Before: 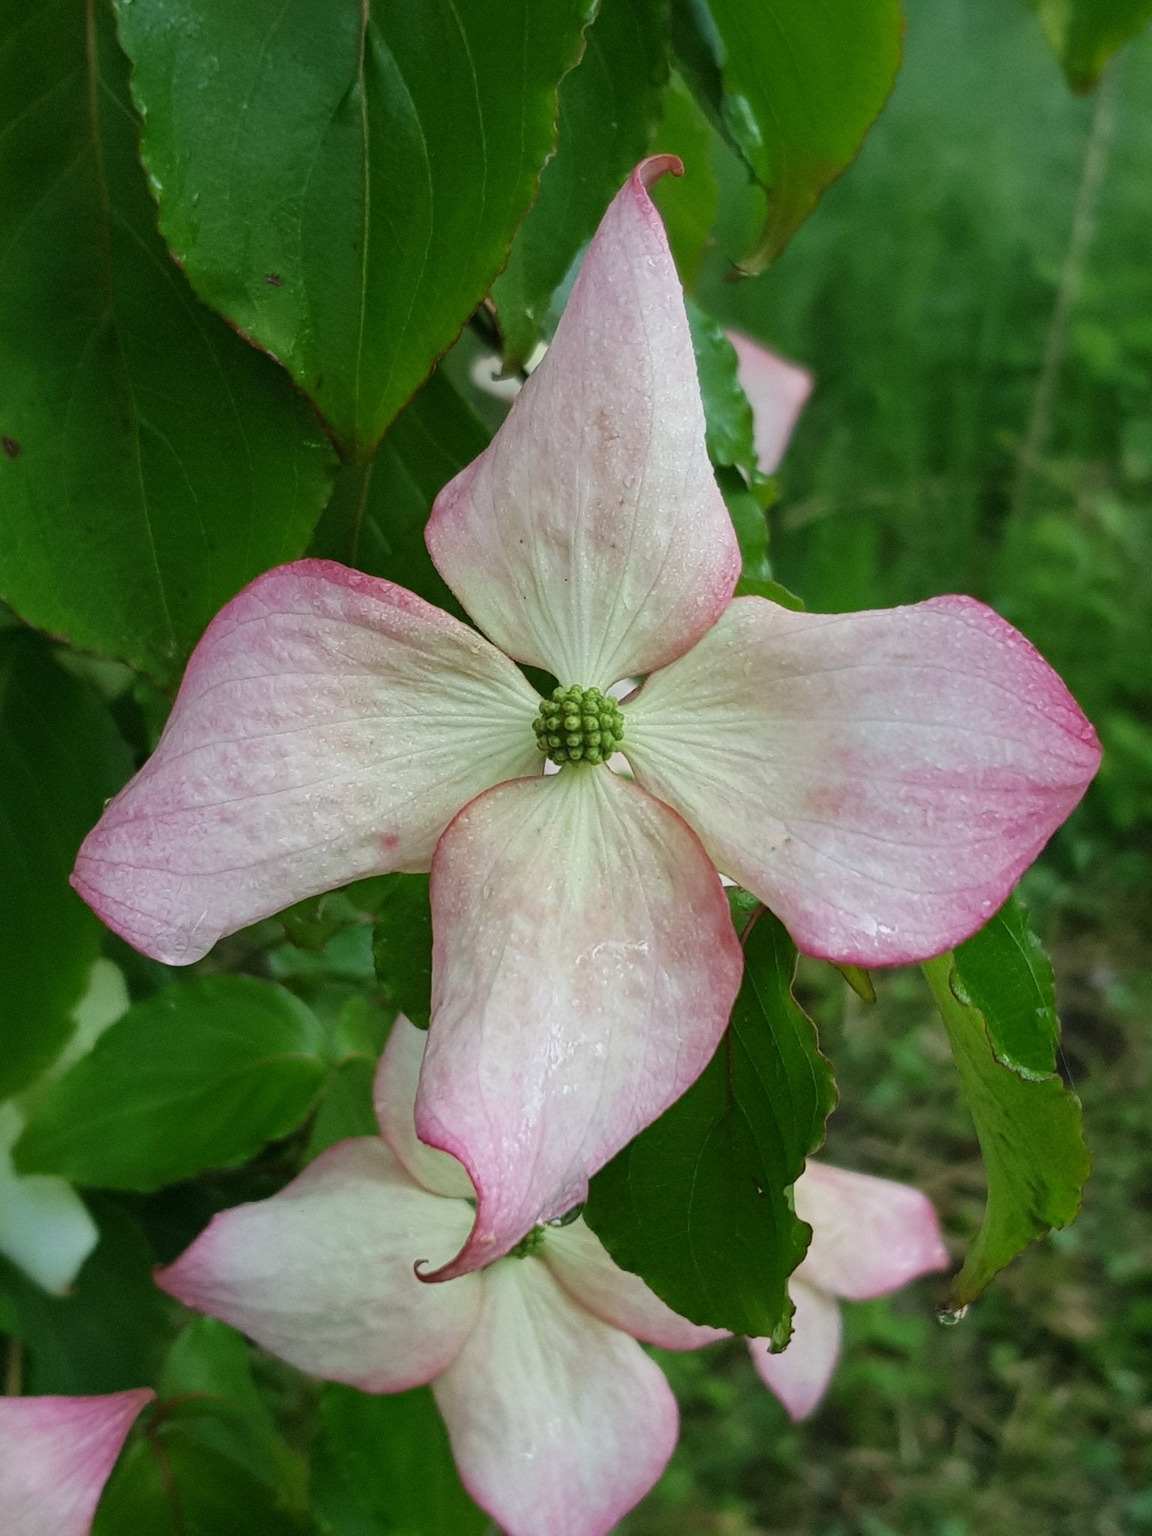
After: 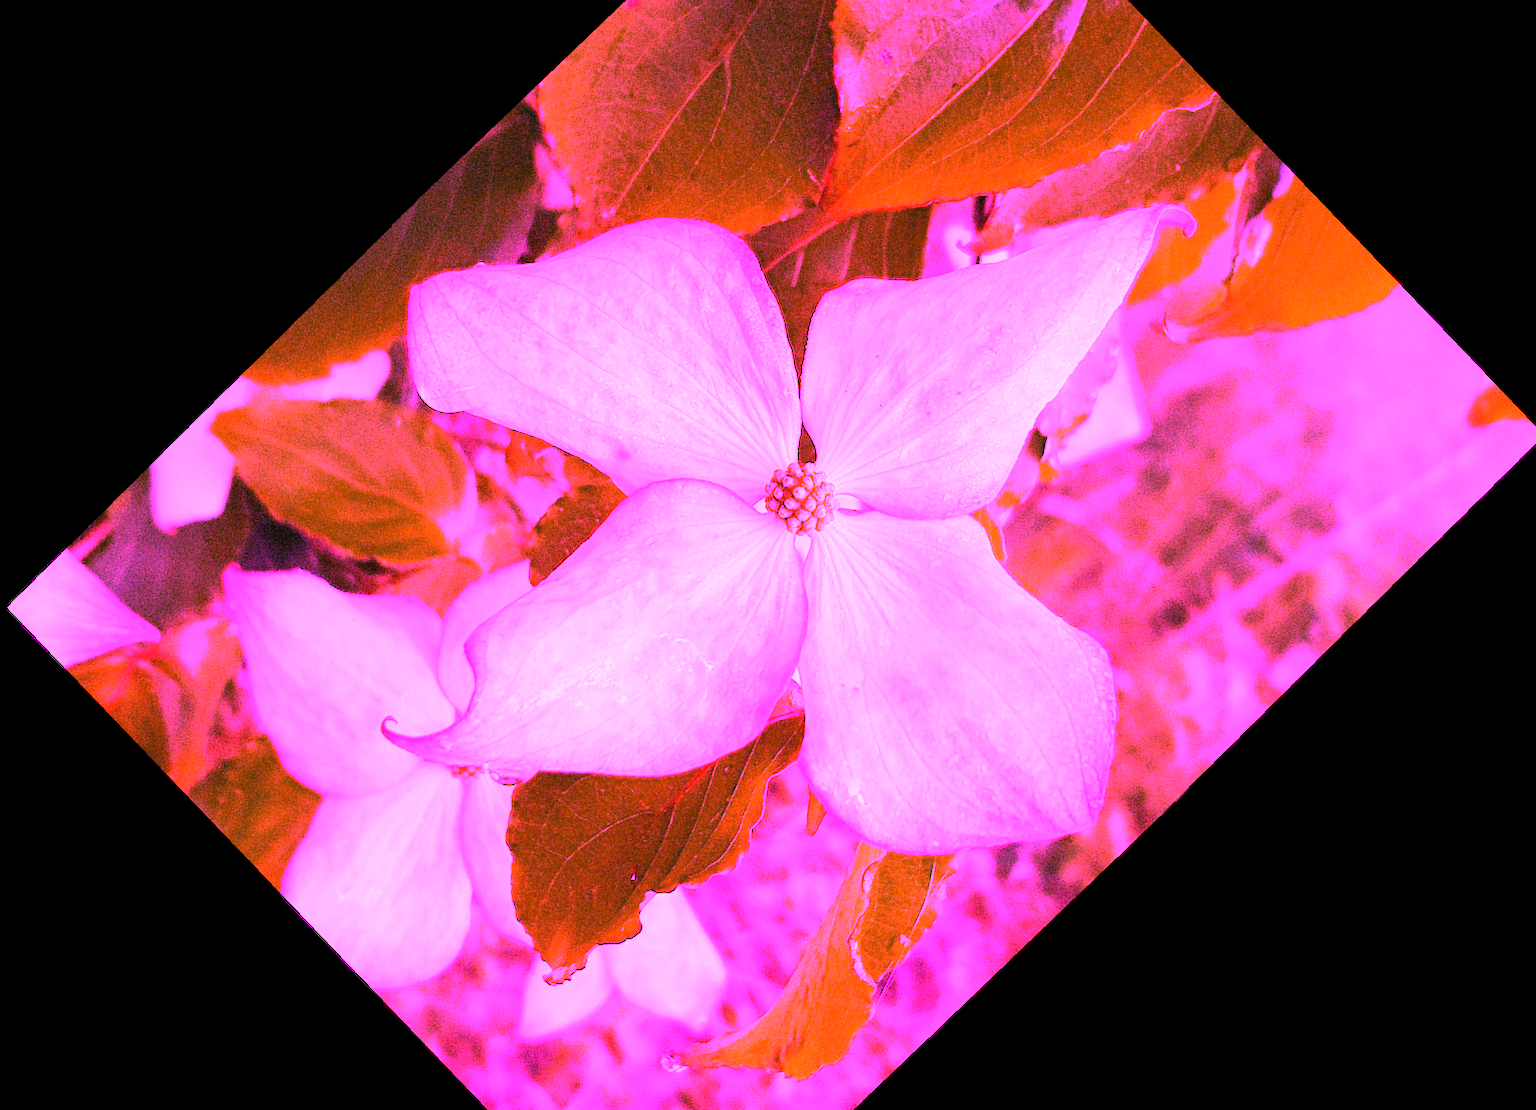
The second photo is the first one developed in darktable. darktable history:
rotate and perspective: rotation -1°, crop left 0.011, crop right 0.989, crop top 0.025, crop bottom 0.975
crop and rotate: angle -46.26°, top 16.234%, right 0.912%, bottom 11.704%
white balance: red 8, blue 8
